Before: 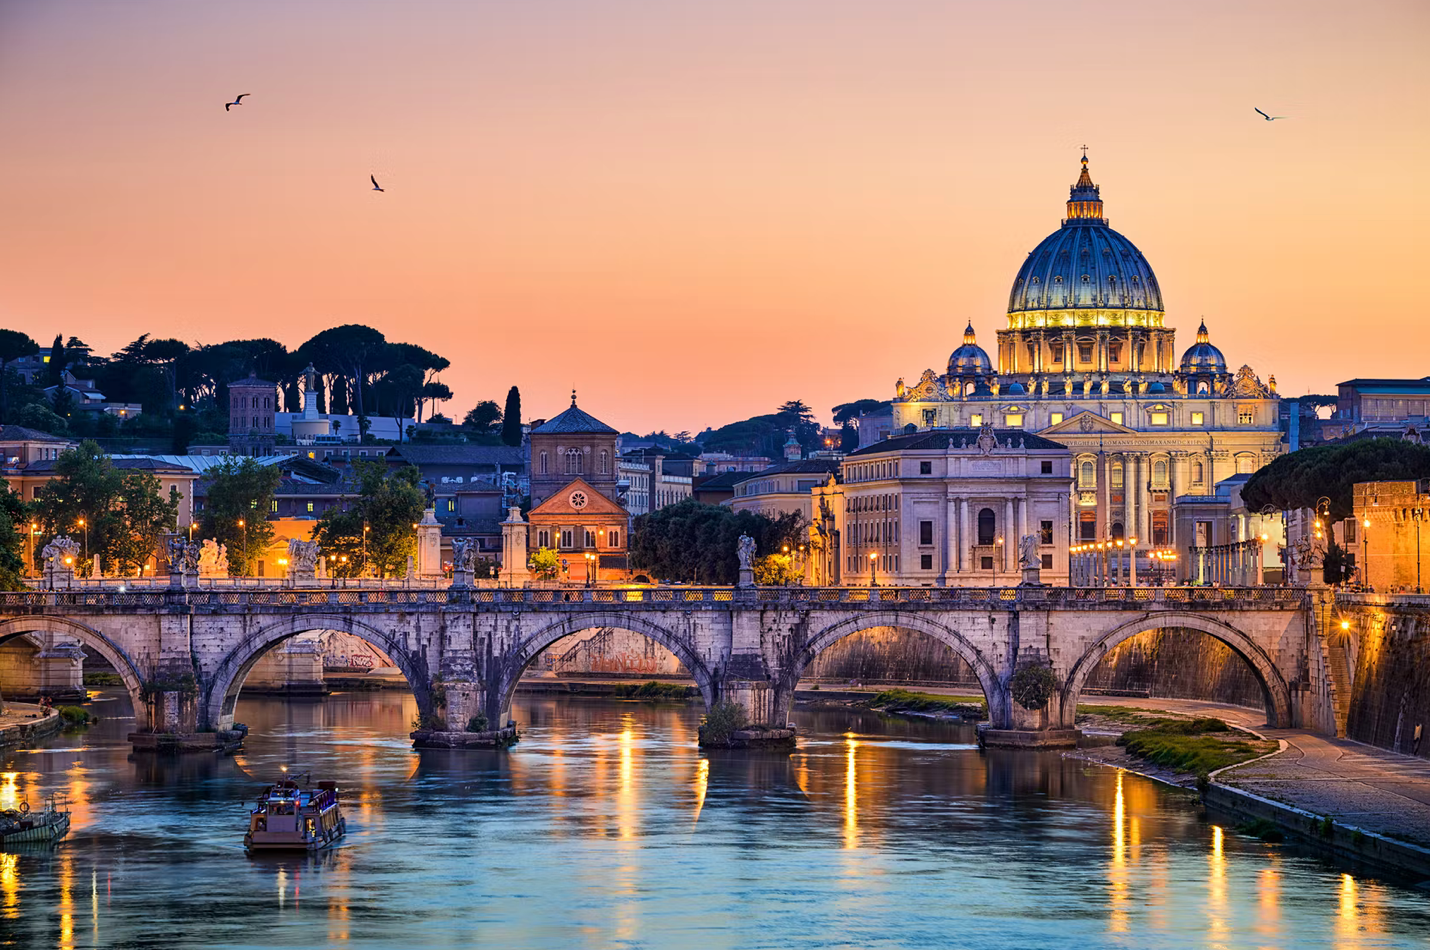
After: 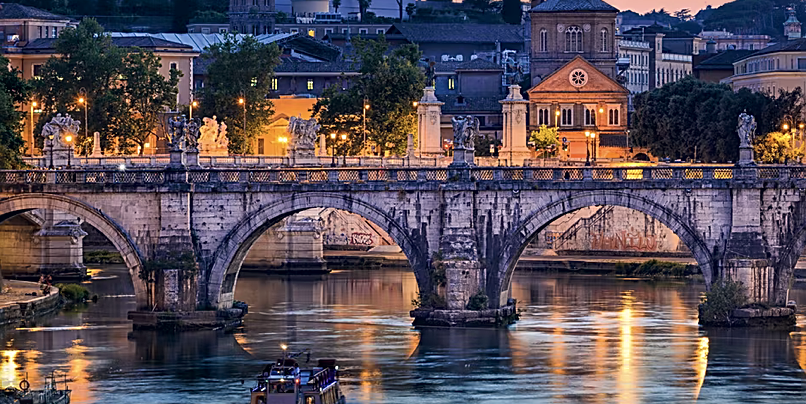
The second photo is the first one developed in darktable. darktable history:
sharpen: on, module defaults
white balance: red 0.986, blue 1.01
crop: top 44.483%, right 43.593%, bottom 12.892%
color correction: highlights a* 2.75, highlights b* 5, shadows a* -2.04, shadows b* -4.84, saturation 0.8
vibrance: vibrance 10%
